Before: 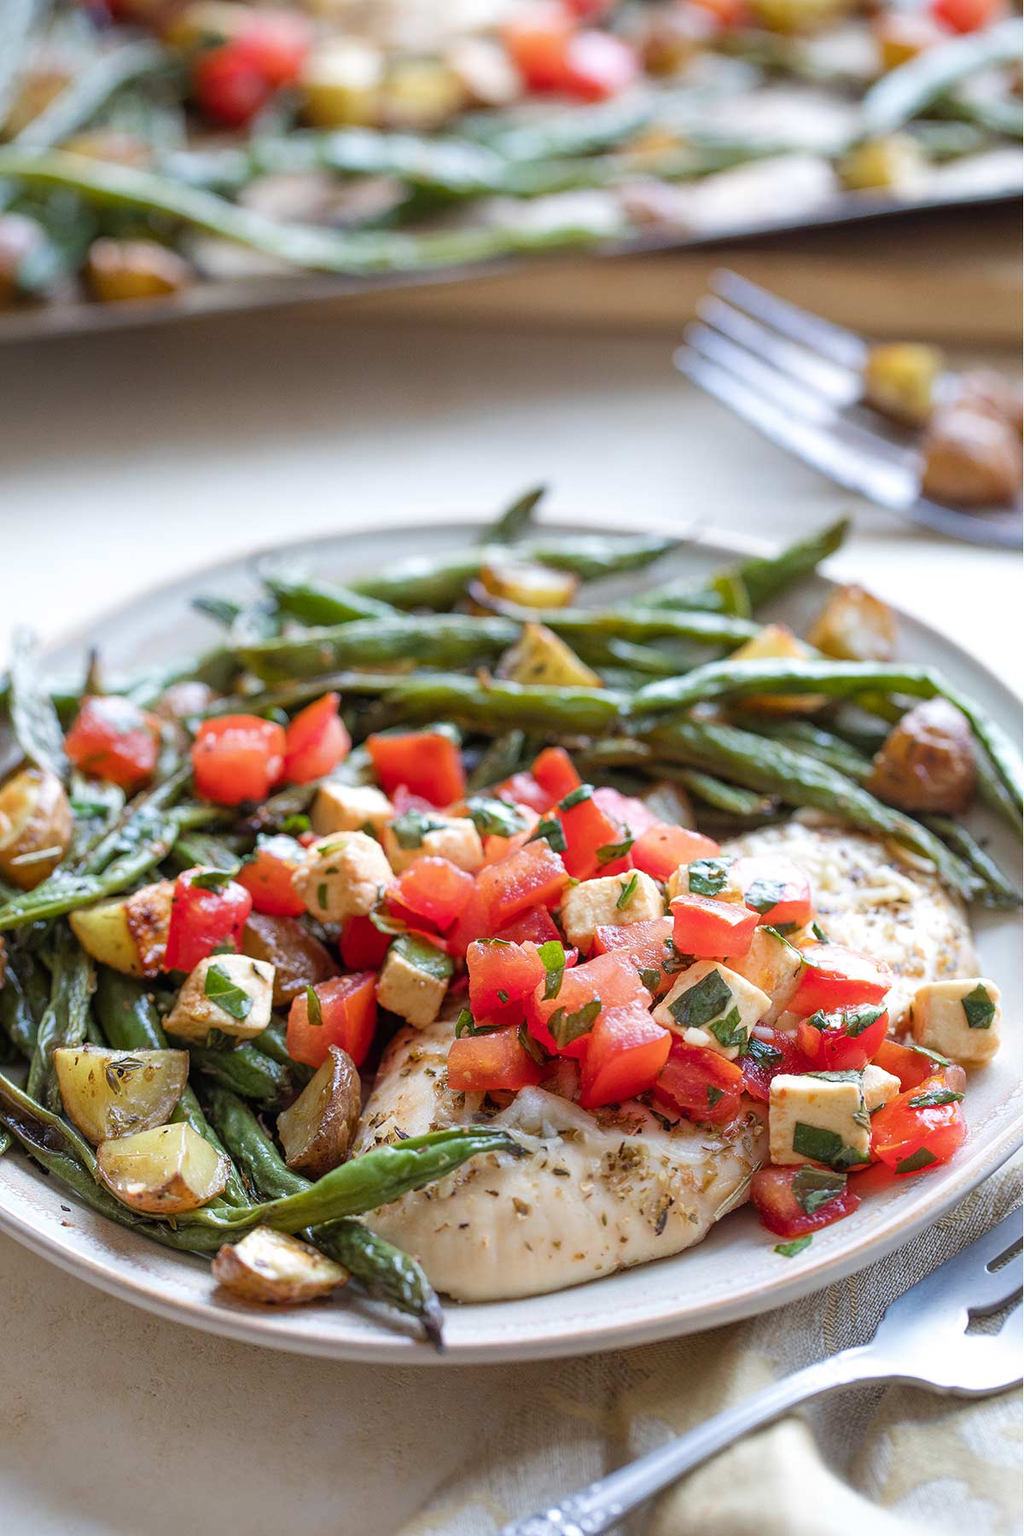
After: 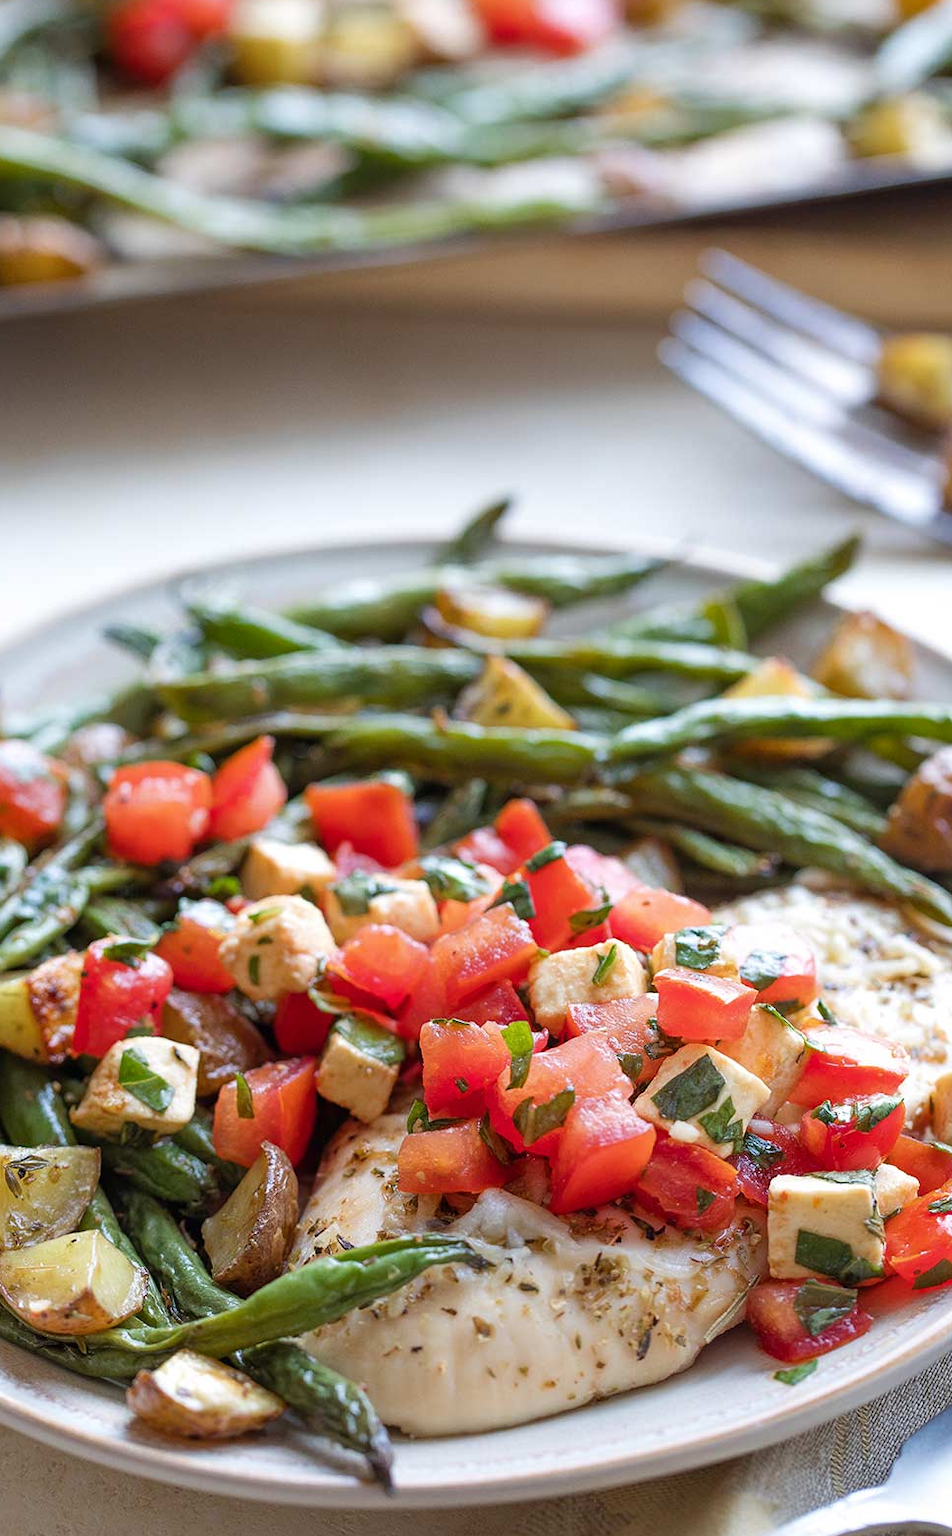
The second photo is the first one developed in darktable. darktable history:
crop: left 9.929%, top 3.475%, right 9.188%, bottom 9.529%
shadows and highlights: shadows 29.32, highlights -29.32, low approximation 0.01, soften with gaussian
